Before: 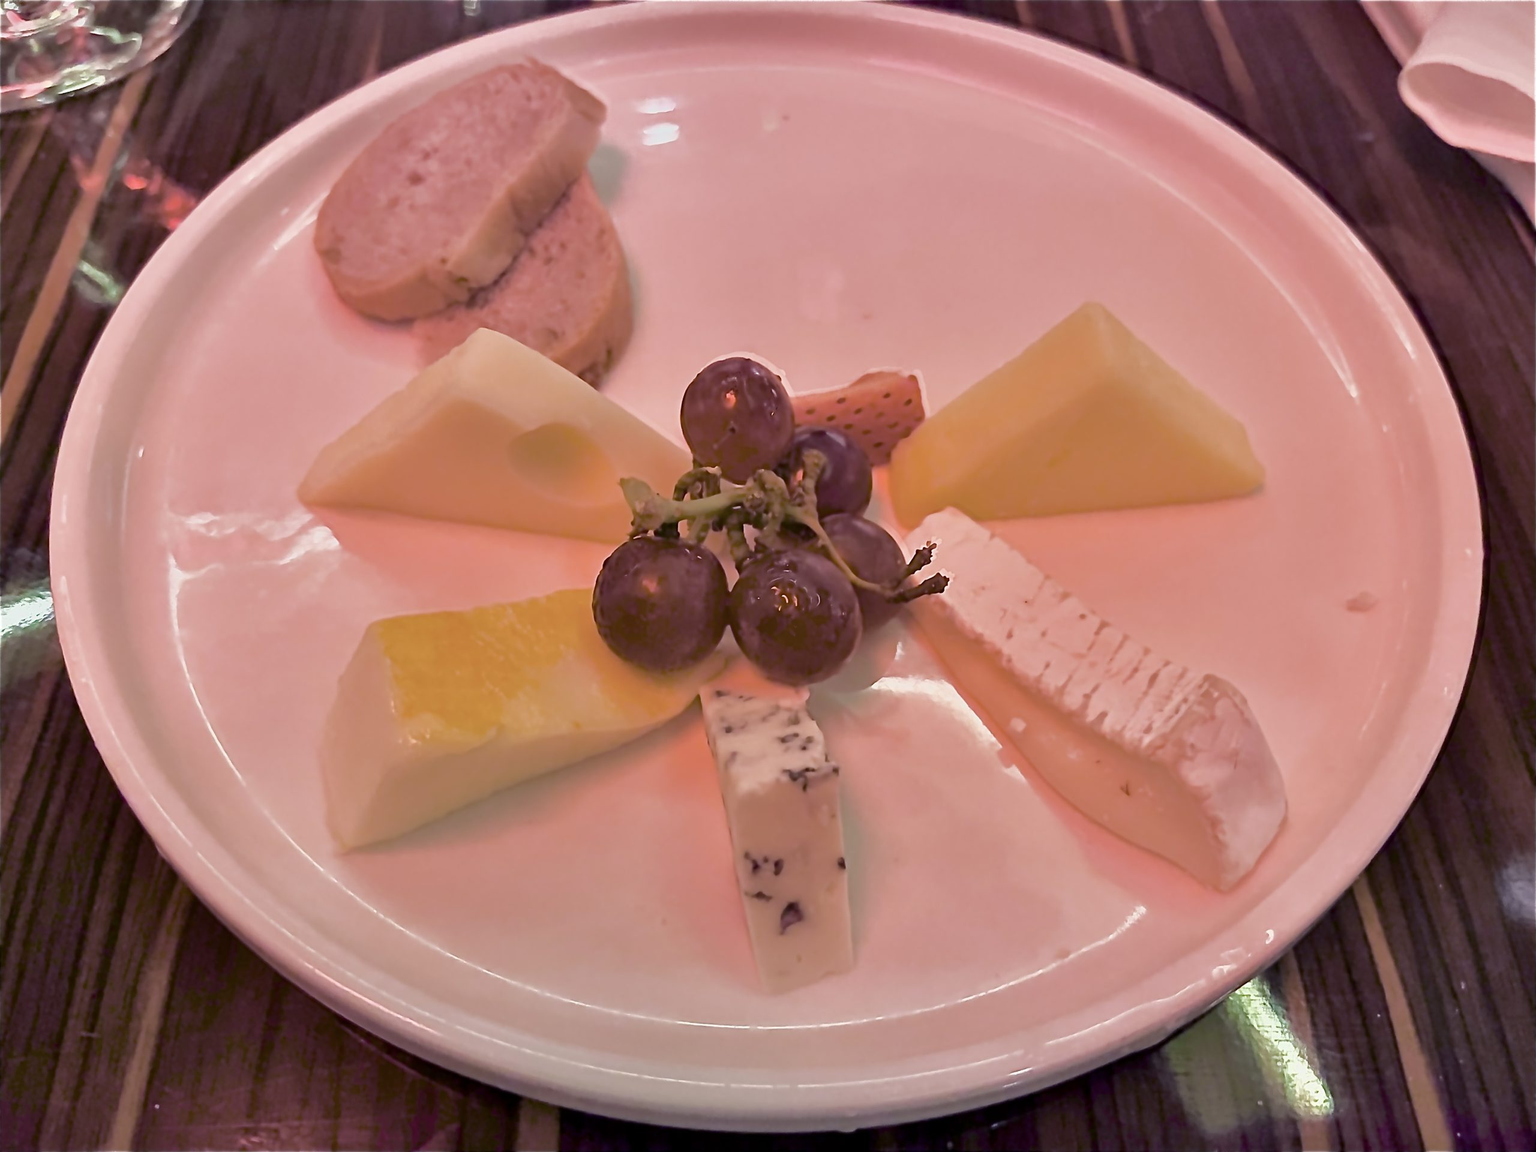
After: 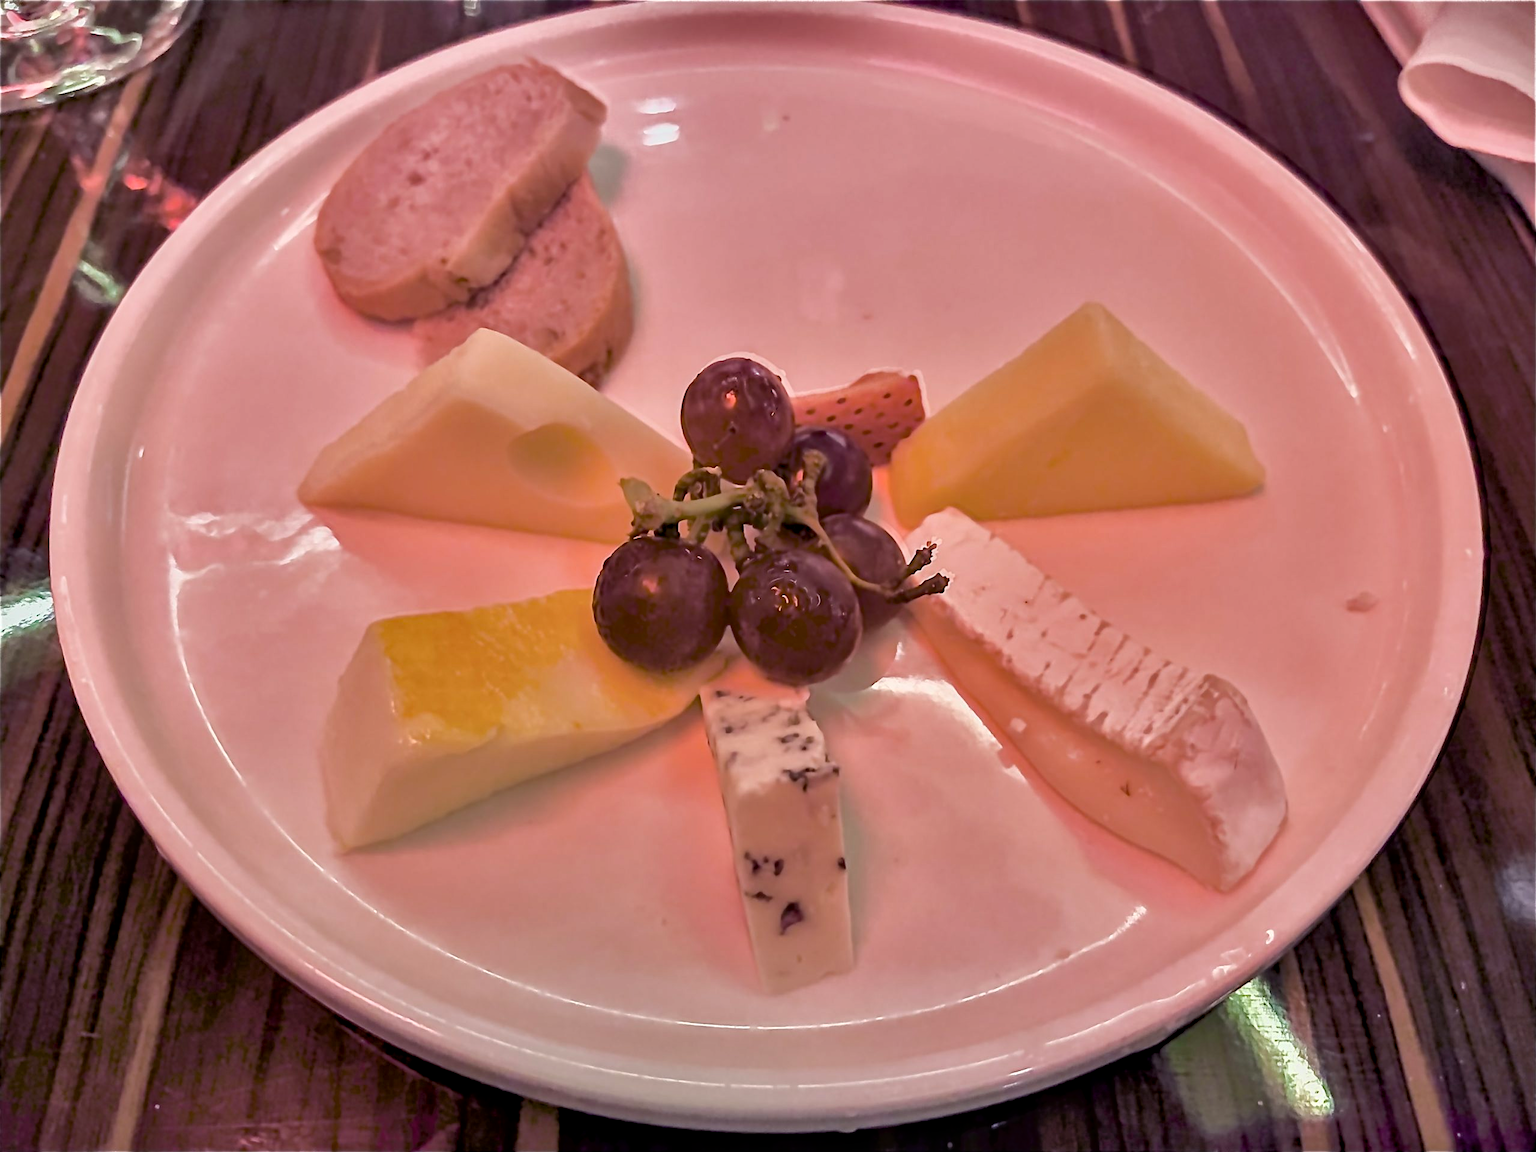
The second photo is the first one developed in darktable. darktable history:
shadows and highlights: shadows 6.79, soften with gaussian
local contrast: detail 130%
tone equalizer: -8 EV -1.83 EV, -7 EV -1.18 EV, -6 EV -1.58 EV, mask exposure compensation -0.508 EV
